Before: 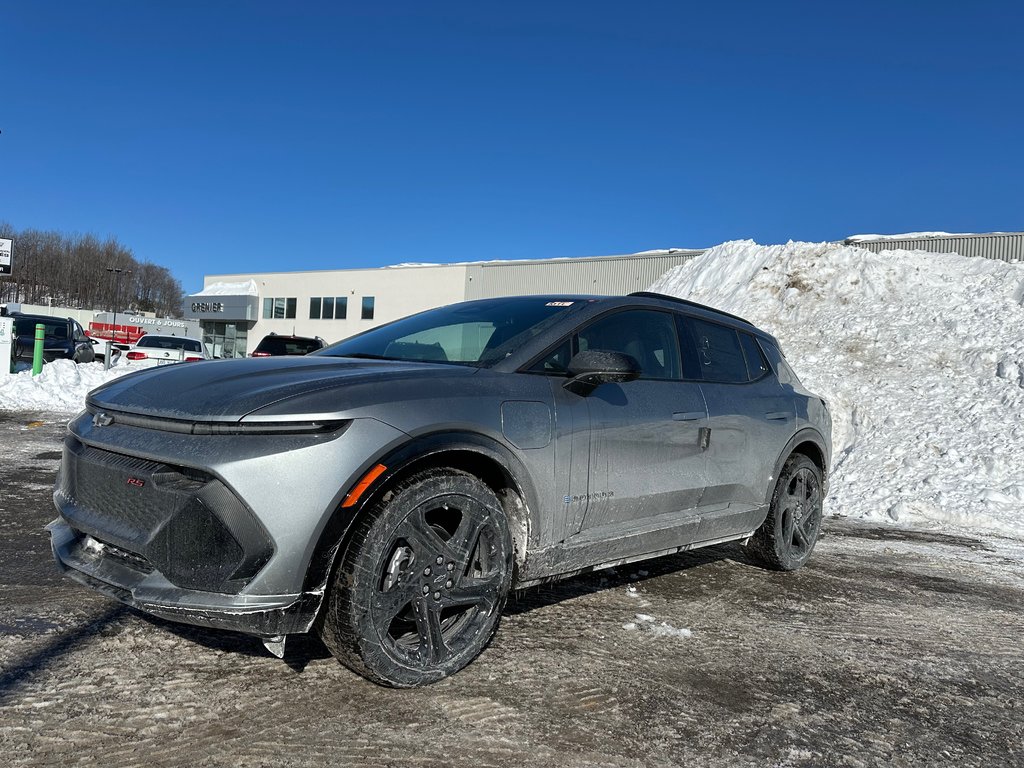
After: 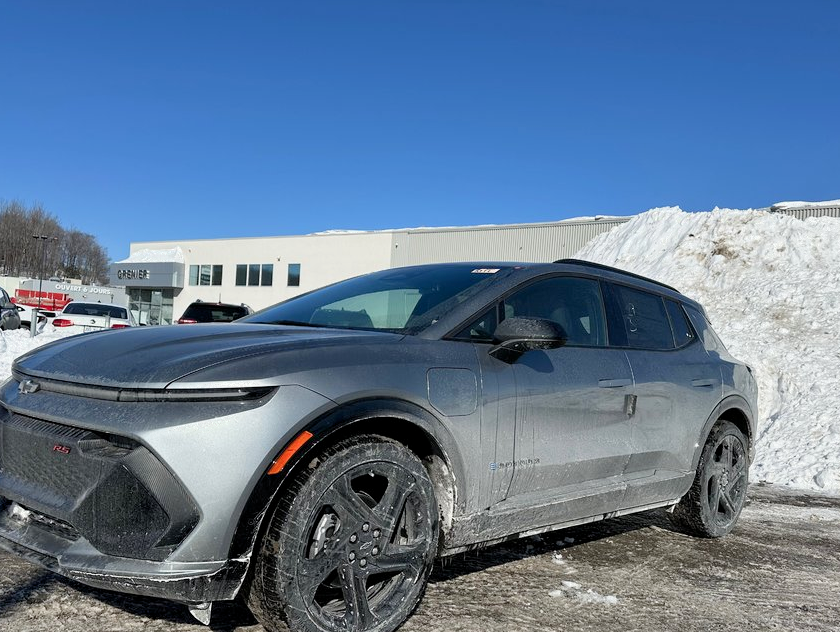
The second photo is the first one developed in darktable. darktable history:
filmic rgb: black relative exposure -14.93 EV, white relative exposure 3 EV, threshold 5.97 EV, target black luminance 0%, hardness 9.33, latitude 98.03%, contrast 0.912, shadows ↔ highlights balance 0.742%, enable highlight reconstruction true
crop and rotate: left 7.258%, top 4.408%, right 10.629%, bottom 13.238%
exposure: black level correction 0.001, exposure 0.5 EV, compensate highlight preservation false
